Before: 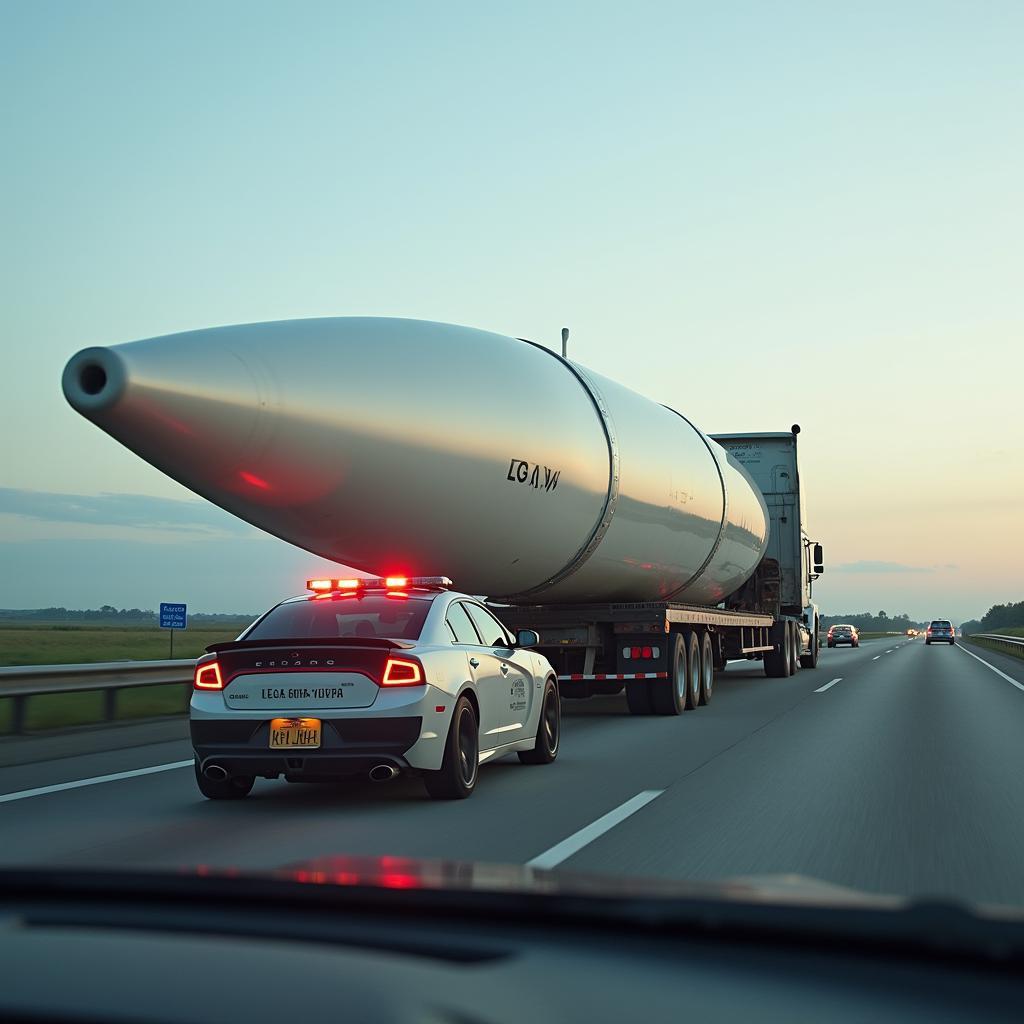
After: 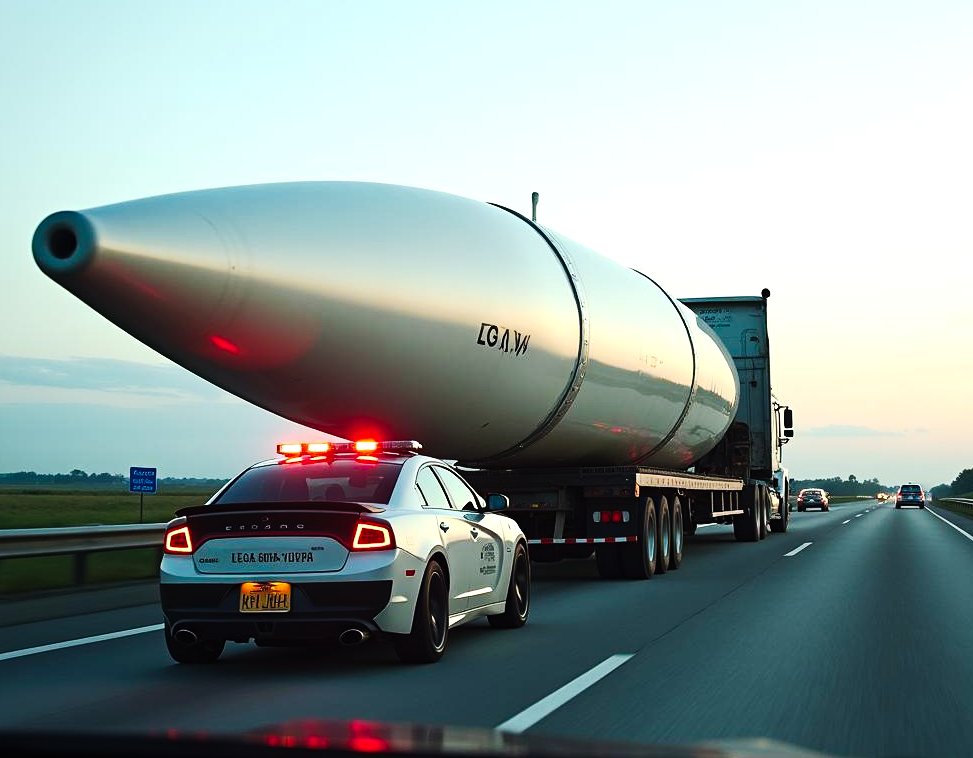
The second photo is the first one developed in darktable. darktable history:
color balance rgb: perceptual brilliance grading › highlights 14.29%, perceptual brilliance grading › mid-tones -5.92%, perceptual brilliance grading › shadows -26.83%, global vibrance 31.18%
tone curve: curves: ch0 [(0, 0) (0.003, 0.002) (0.011, 0.009) (0.025, 0.019) (0.044, 0.031) (0.069, 0.04) (0.1, 0.059) (0.136, 0.092) (0.177, 0.134) (0.224, 0.192) (0.277, 0.262) (0.335, 0.348) (0.399, 0.446) (0.468, 0.554) (0.543, 0.646) (0.623, 0.731) (0.709, 0.807) (0.801, 0.867) (0.898, 0.931) (1, 1)], preserve colors none
crop and rotate: left 2.991%, top 13.302%, right 1.981%, bottom 12.636%
